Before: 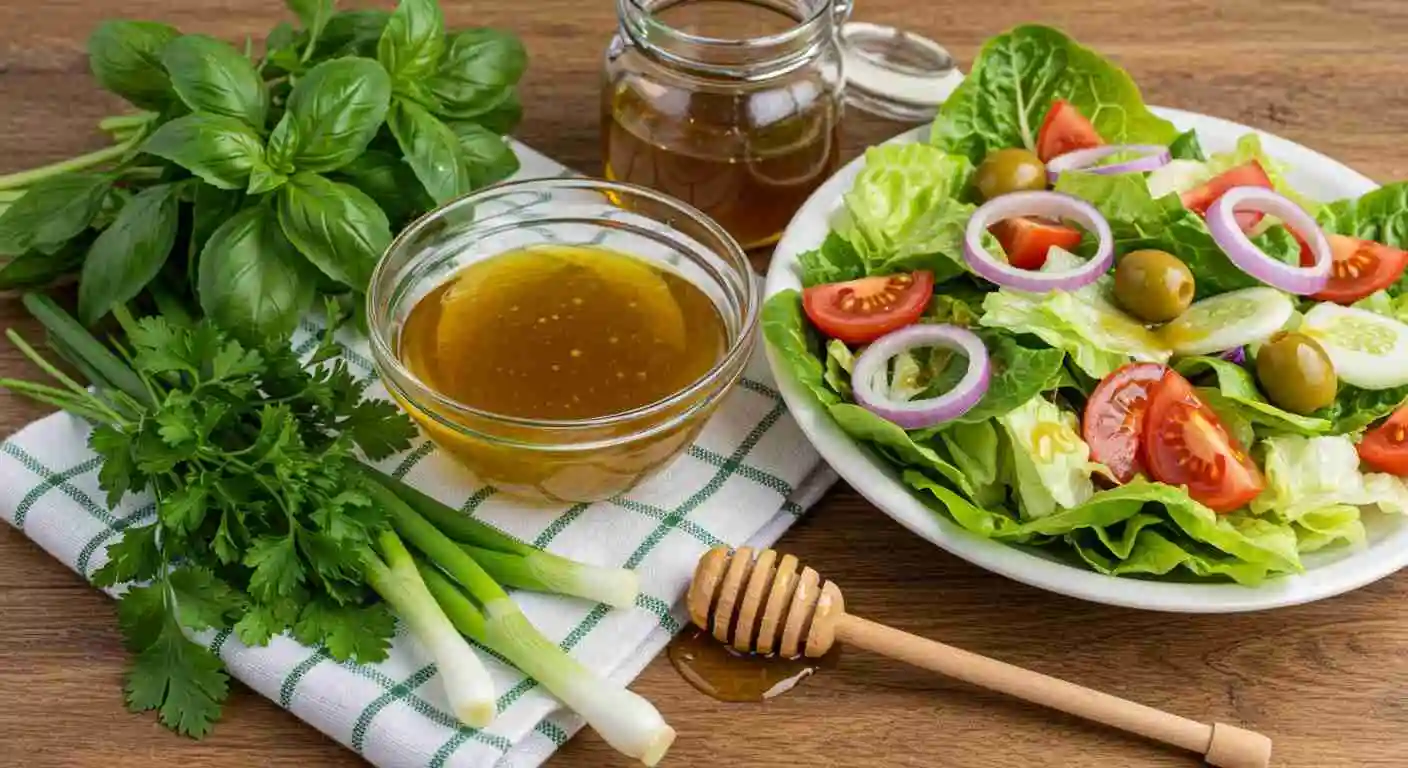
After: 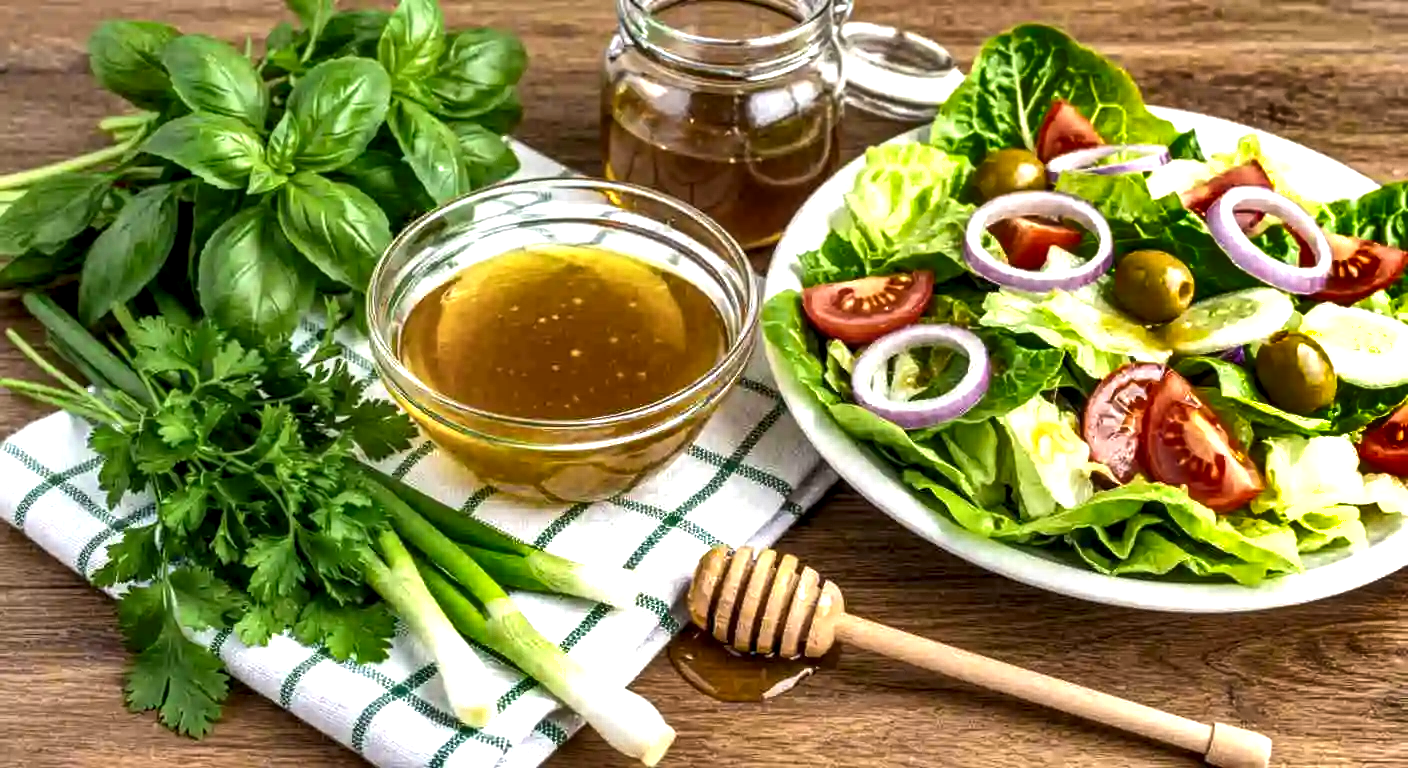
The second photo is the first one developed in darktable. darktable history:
local contrast: highlights 60%, shadows 62%, detail 160%
exposure: black level correction 0, exposure 0.701 EV, compensate highlight preservation false
shadows and highlights: shadows 24.68, highlights -79.31, soften with gaussian
color zones: curves: ch1 [(0.077, 0.436) (0.25, 0.5) (0.75, 0.5)], mix 101.83%
